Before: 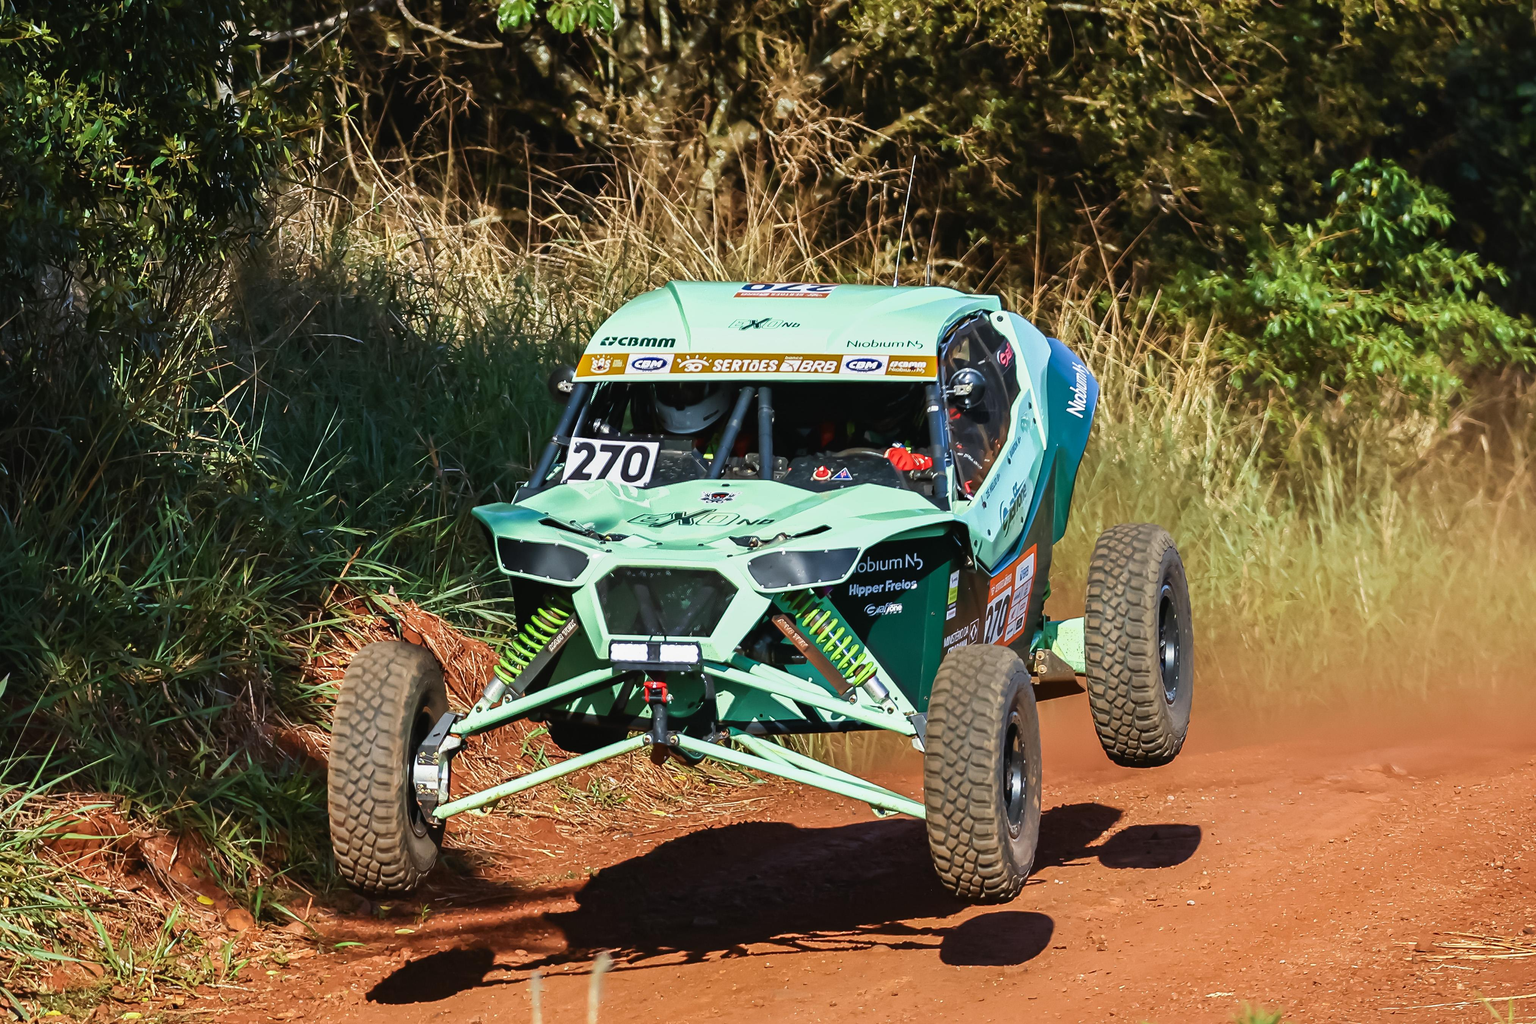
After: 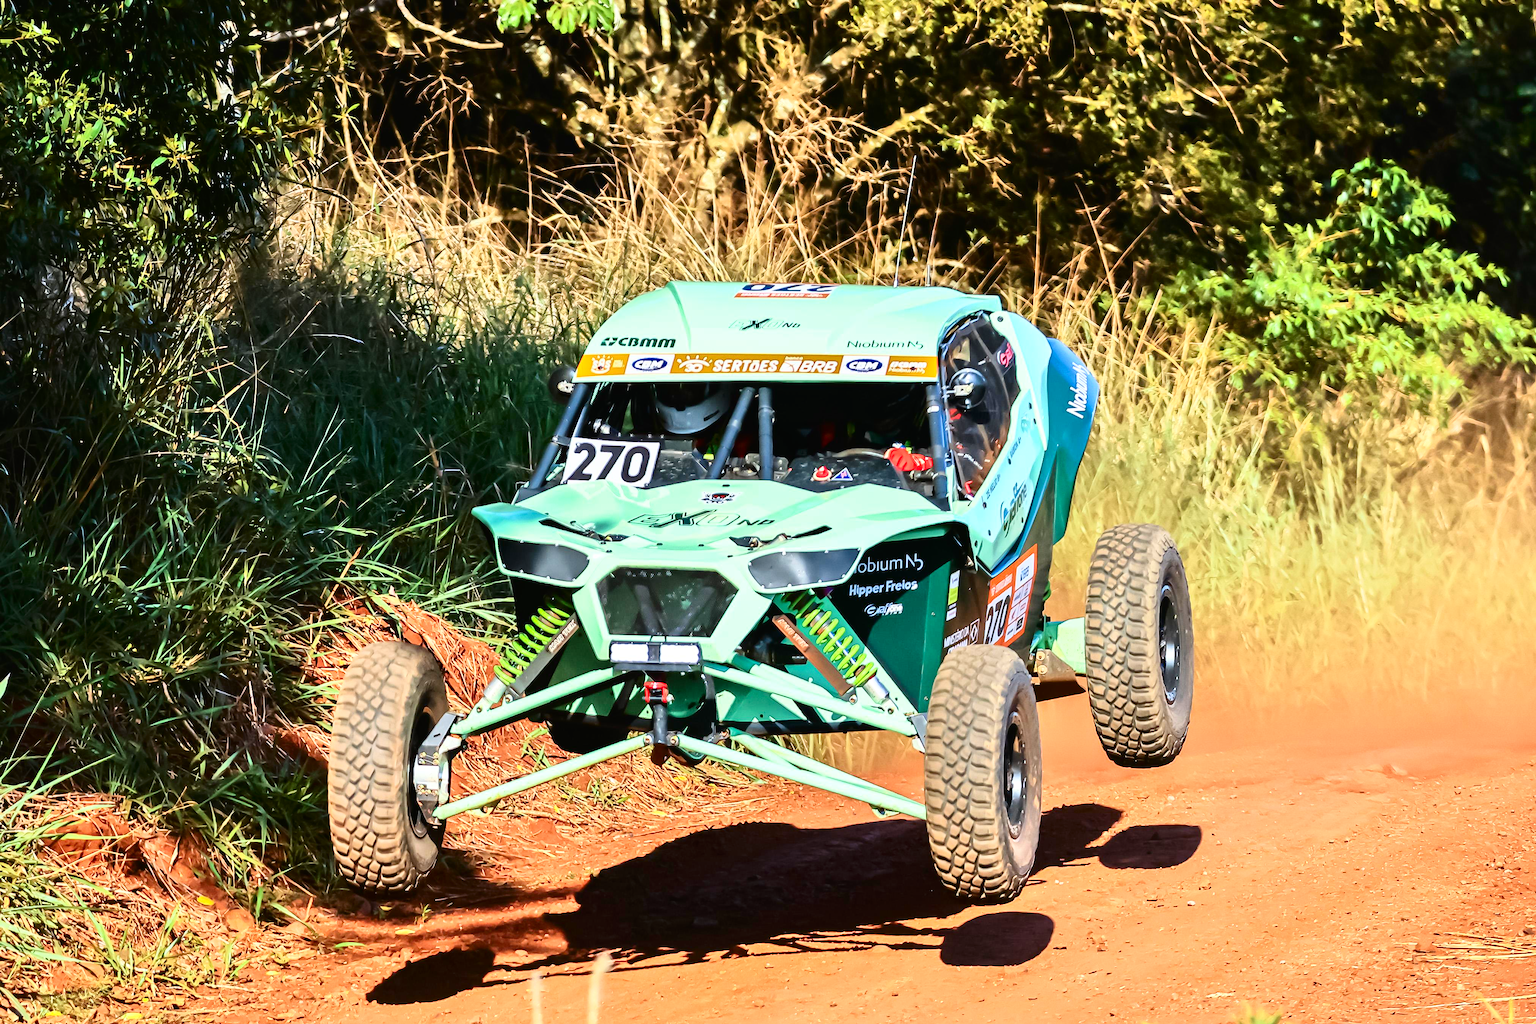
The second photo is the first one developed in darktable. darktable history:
tone equalizer: -7 EV 0.145 EV, -6 EV 0.634 EV, -5 EV 1.11 EV, -4 EV 1.36 EV, -3 EV 1.16 EV, -2 EV 0.6 EV, -1 EV 0.155 EV, mask exposure compensation -0.513 EV
contrast brightness saturation: contrast 0.412, brightness 0.095, saturation 0.205
